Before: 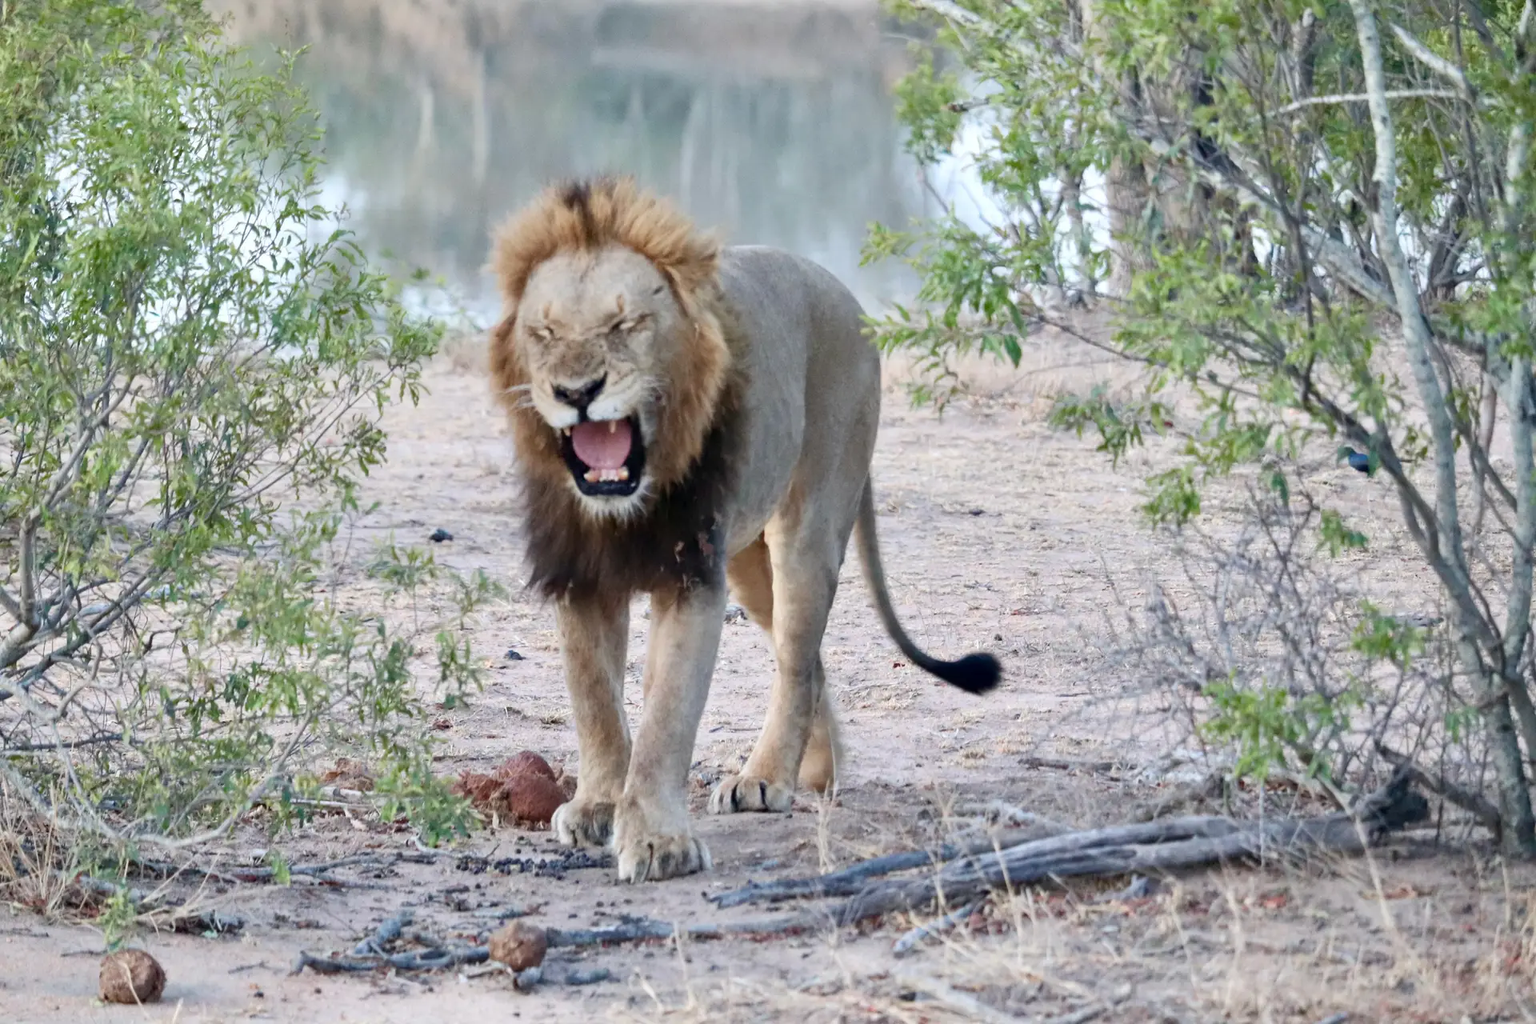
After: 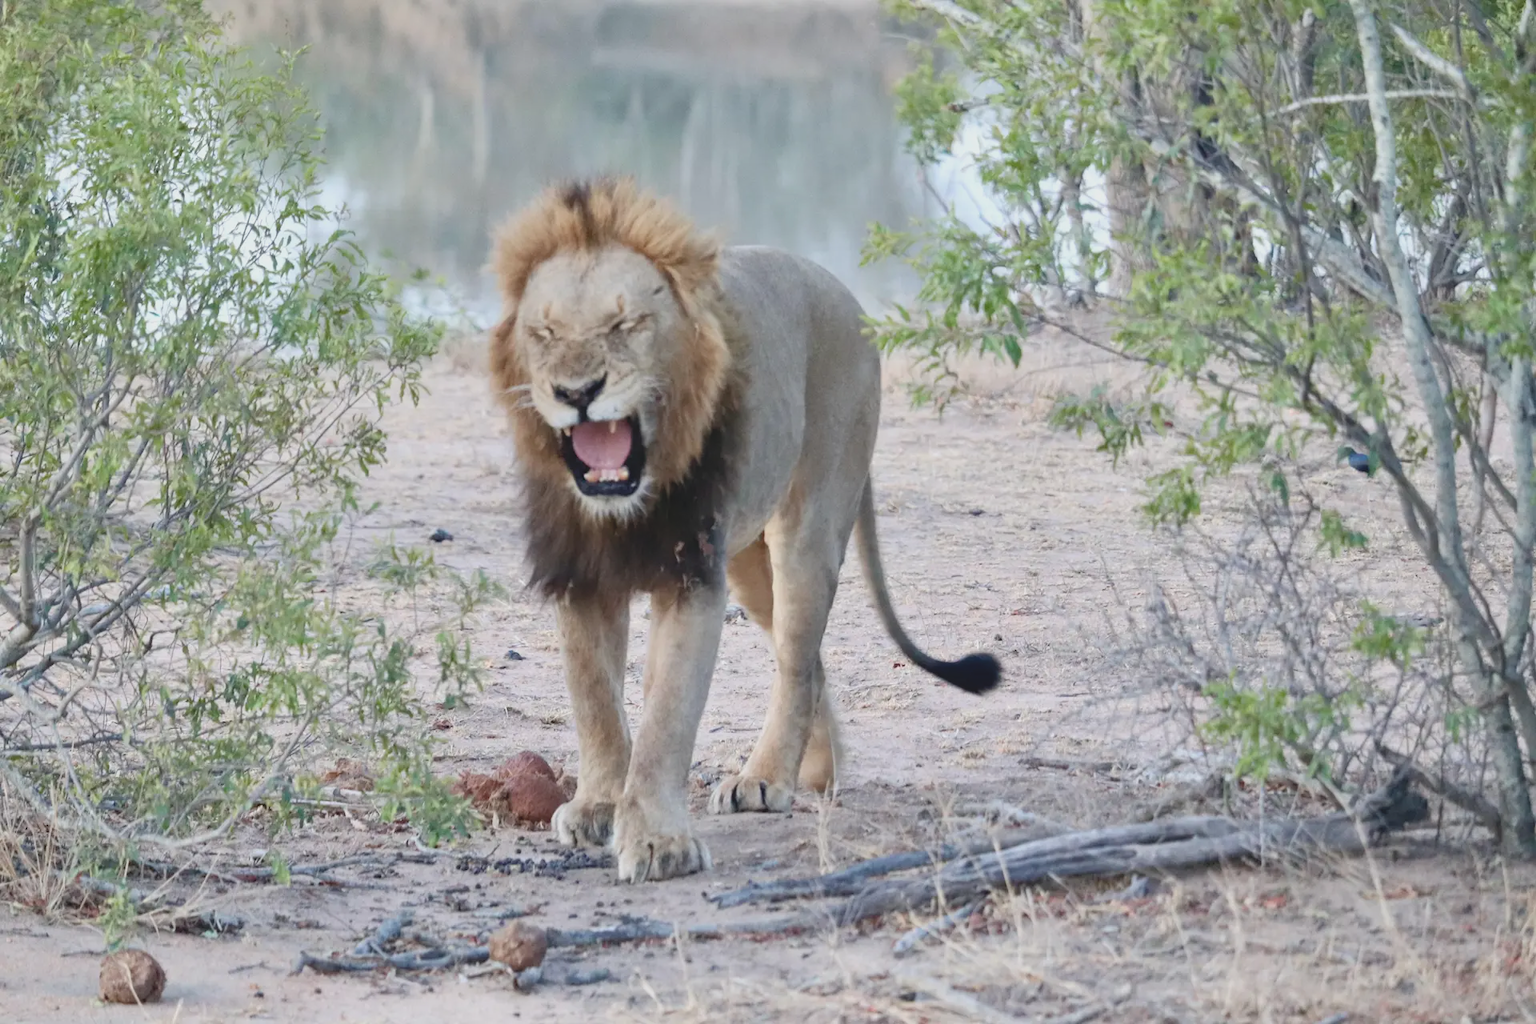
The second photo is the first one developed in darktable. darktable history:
contrast brightness saturation: contrast -0.159, brightness 0.054, saturation -0.14
